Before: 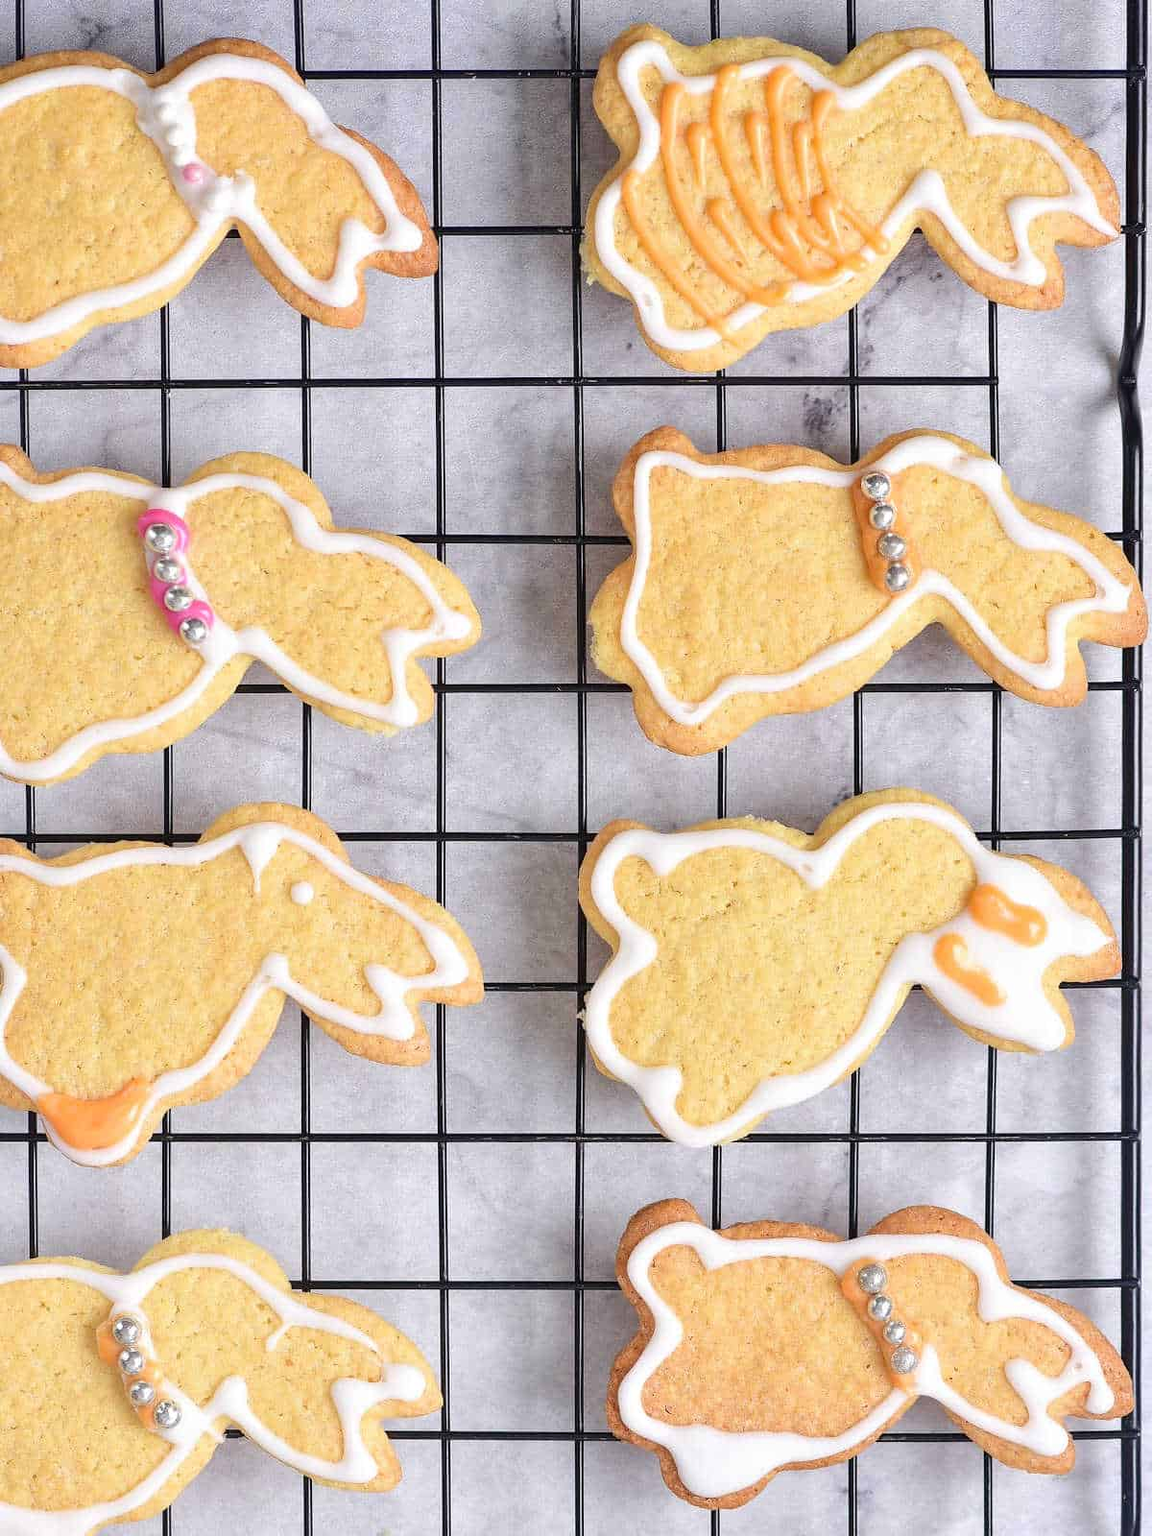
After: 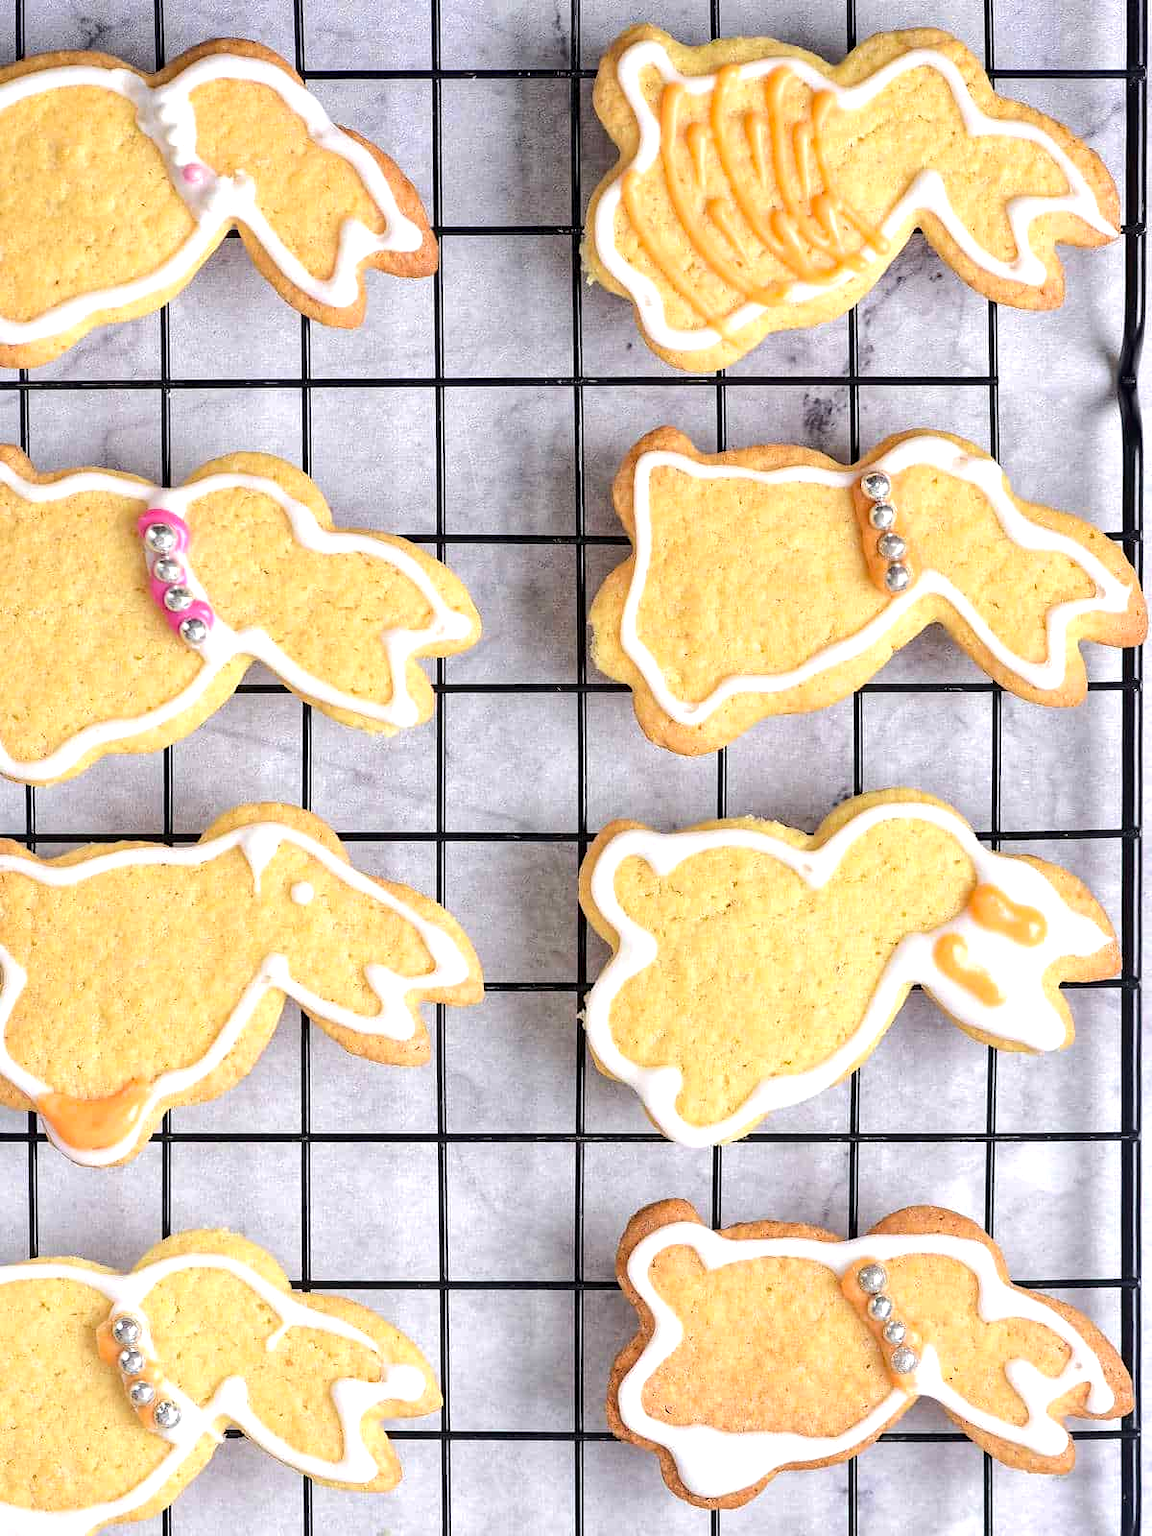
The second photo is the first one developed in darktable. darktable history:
tone equalizer: -8 EV -0.39 EV, -7 EV -0.36 EV, -6 EV -0.297 EV, -5 EV -0.239 EV, -3 EV 0.242 EV, -2 EV 0.306 EV, -1 EV 0.383 EV, +0 EV 0.429 EV, edges refinement/feathering 500, mask exposure compensation -1.57 EV, preserve details no
haze removal: adaptive false
